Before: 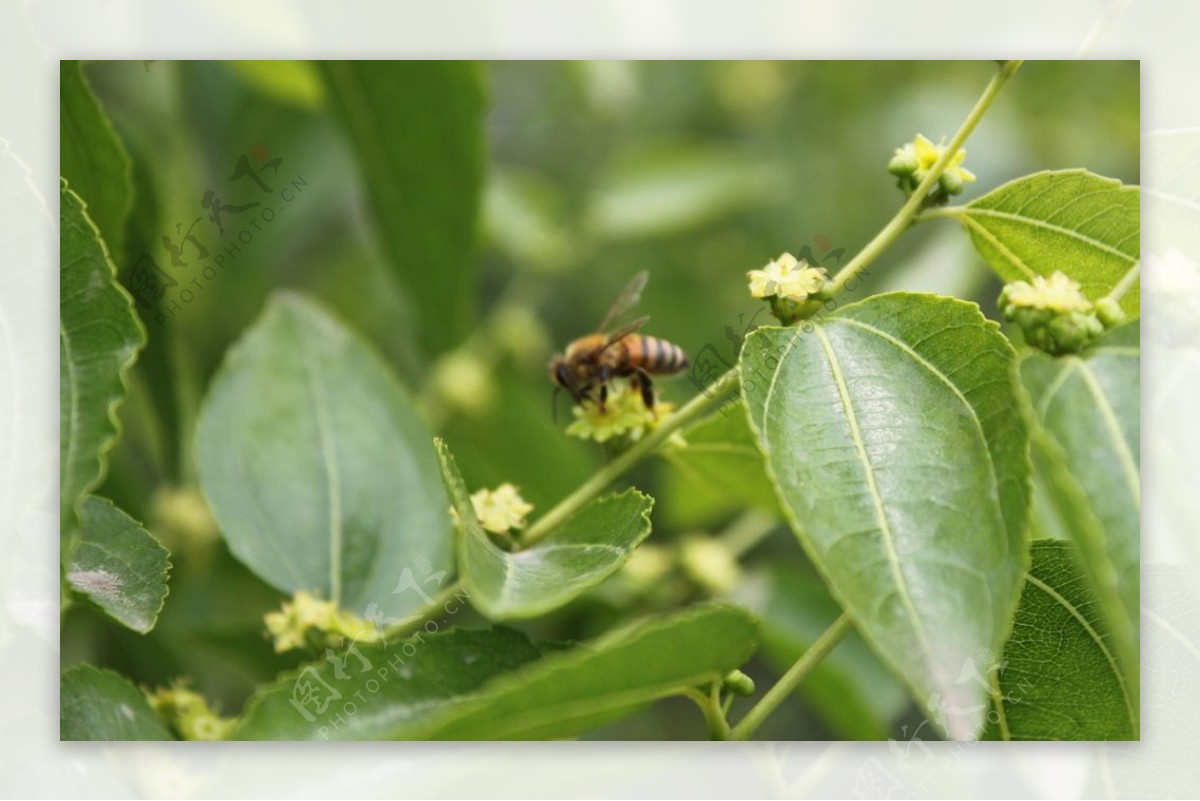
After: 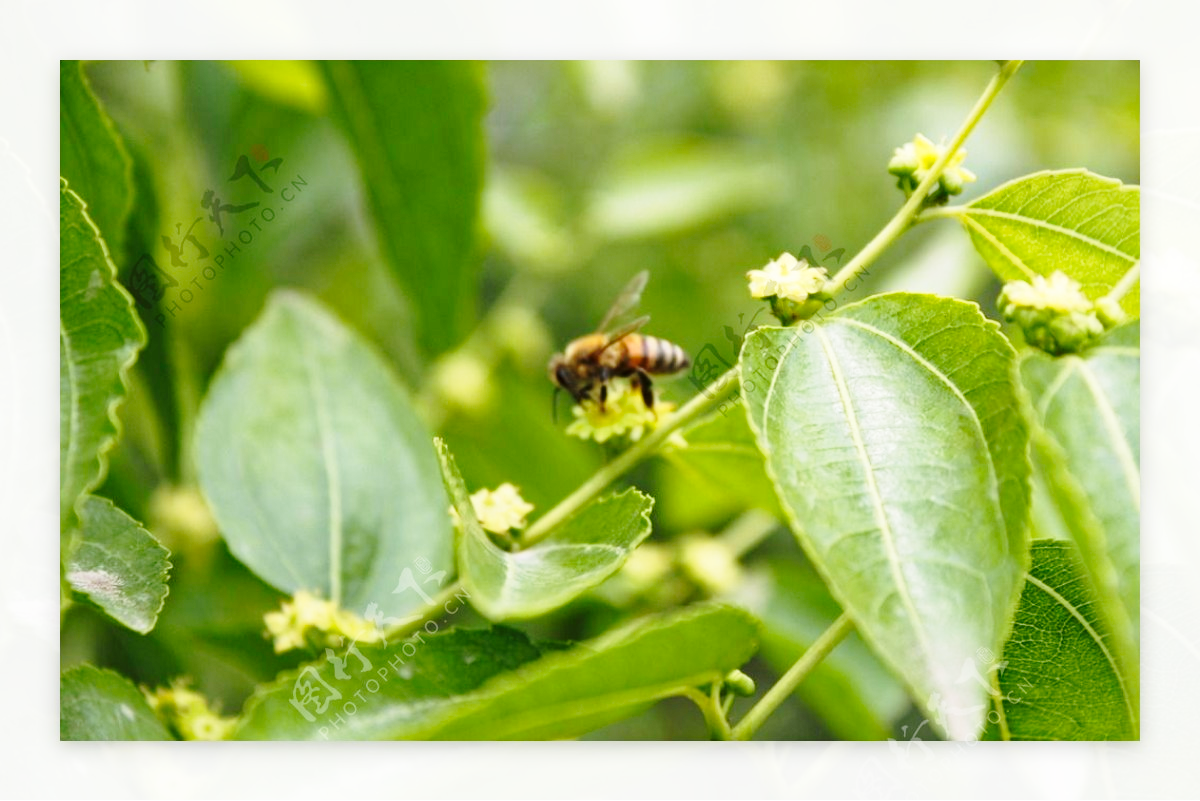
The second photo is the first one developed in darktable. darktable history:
base curve: curves: ch0 [(0, 0) (0.028, 0.03) (0.121, 0.232) (0.46, 0.748) (0.859, 0.968) (1, 1)], preserve colors none
haze removal: compatibility mode true, adaptive false
